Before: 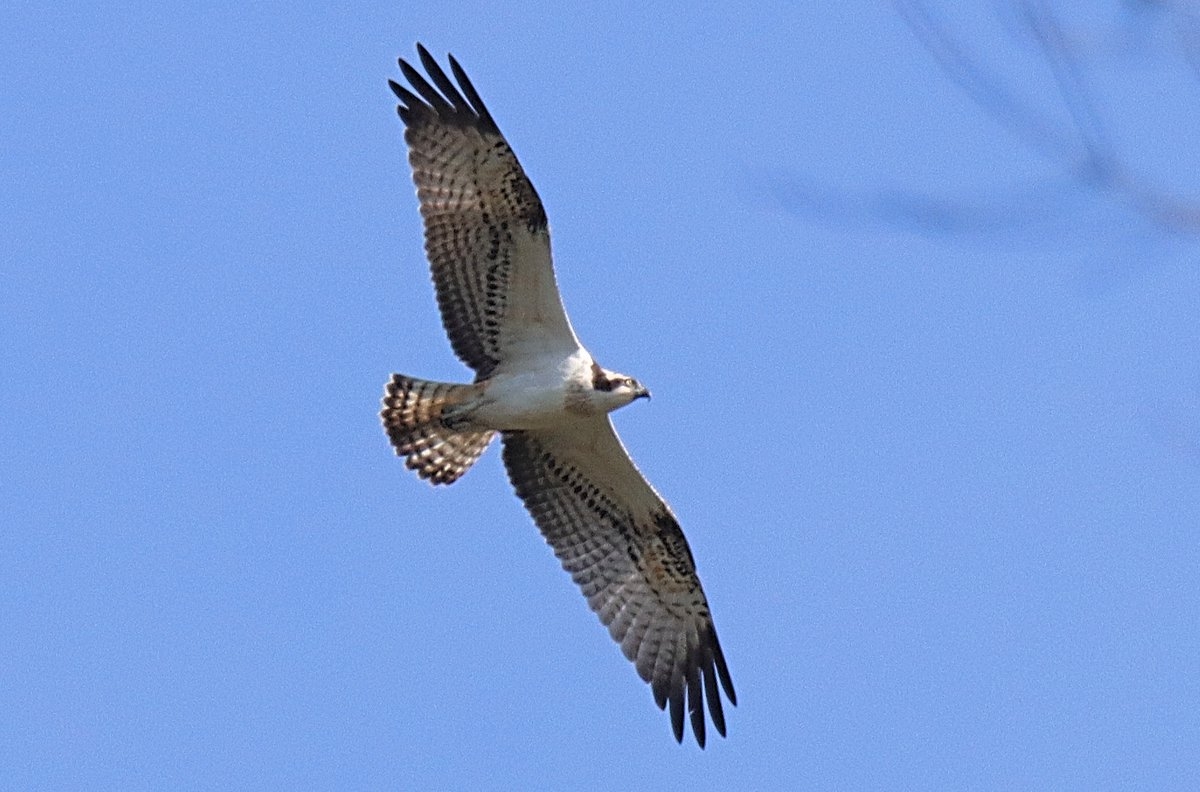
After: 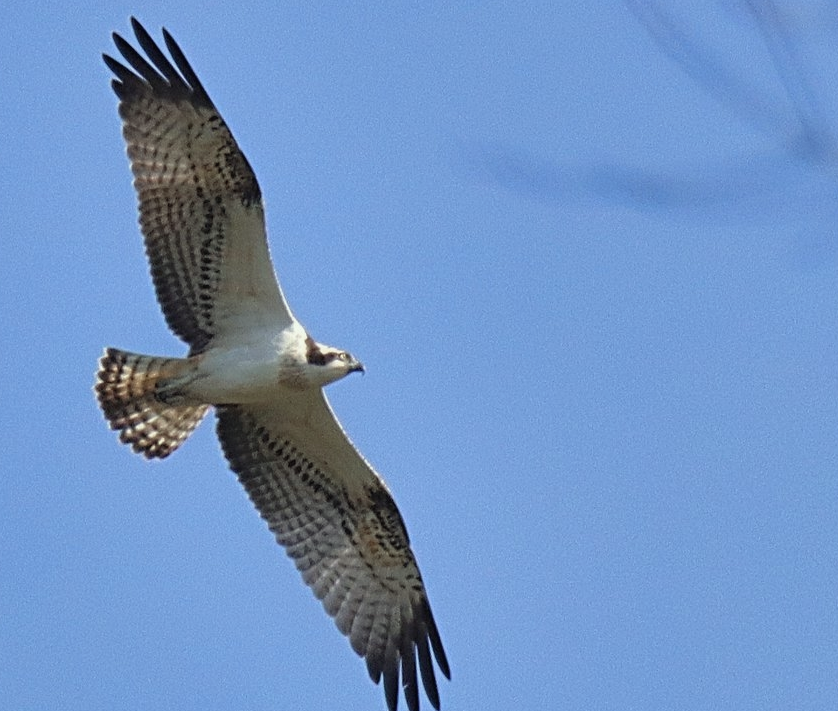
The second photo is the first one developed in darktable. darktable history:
shadows and highlights: soften with gaussian
crop and rotate: left 23.903%, top 3.344%, right 6.216%, bottom 6.802%
color correction: highlights a* -4.63, highlights b* 5.04, saturation 0.946
contrast equalizer: octaves 7, y [[0.6 ×6], [0.55 ×6], [0 ×6], [0 ×6], [0 ×6]], mix -0.196
